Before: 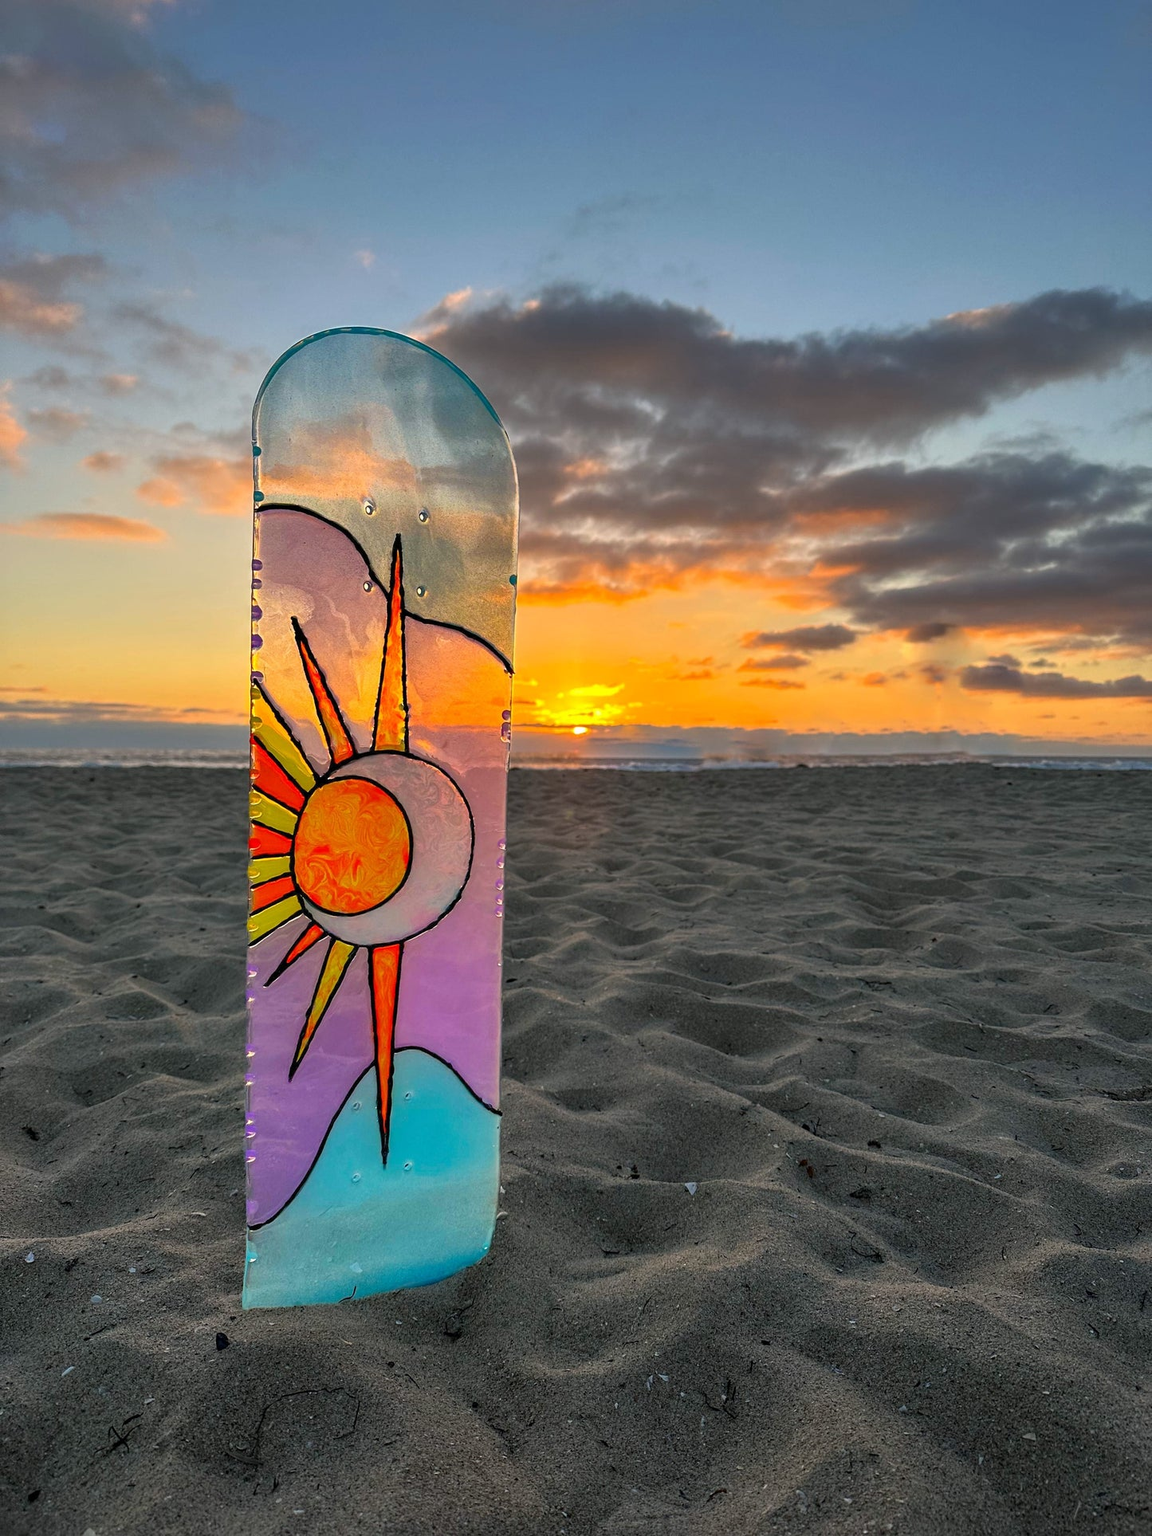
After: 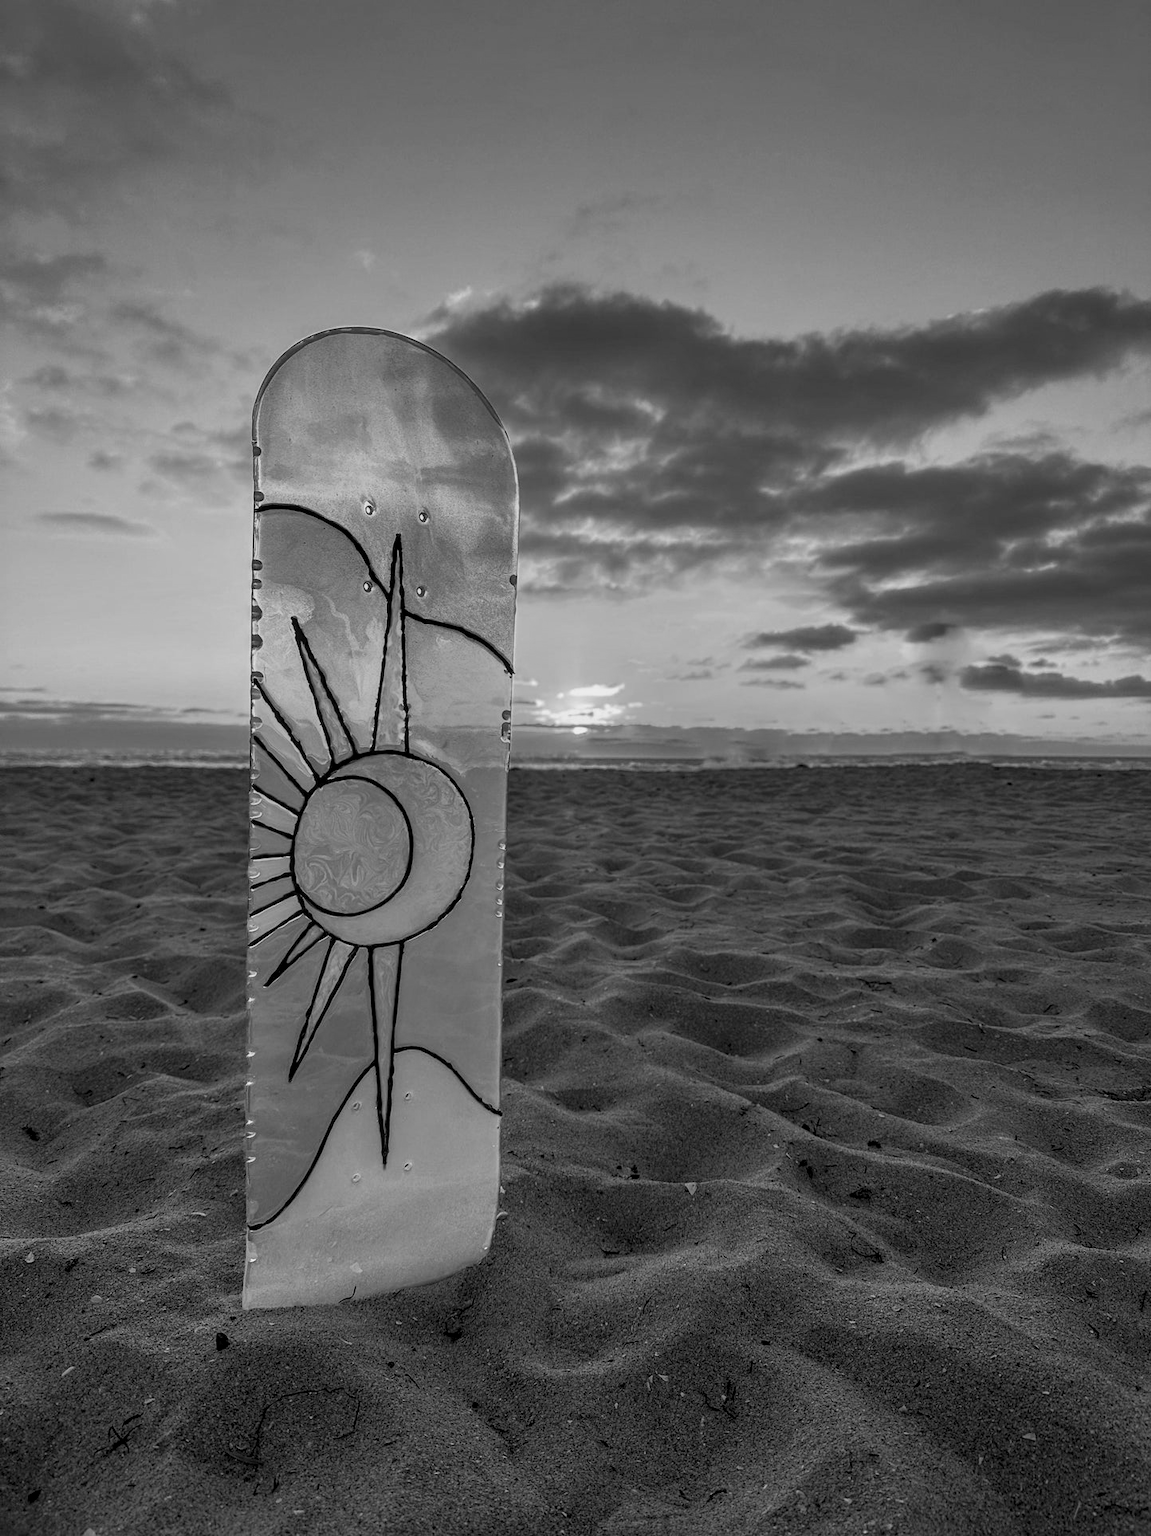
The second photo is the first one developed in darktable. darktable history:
local contrast: on, module defaults
monochrome: a -92.57, b 58.91
exposure: exposure -0.151 EV, compensate highlight preservation false
